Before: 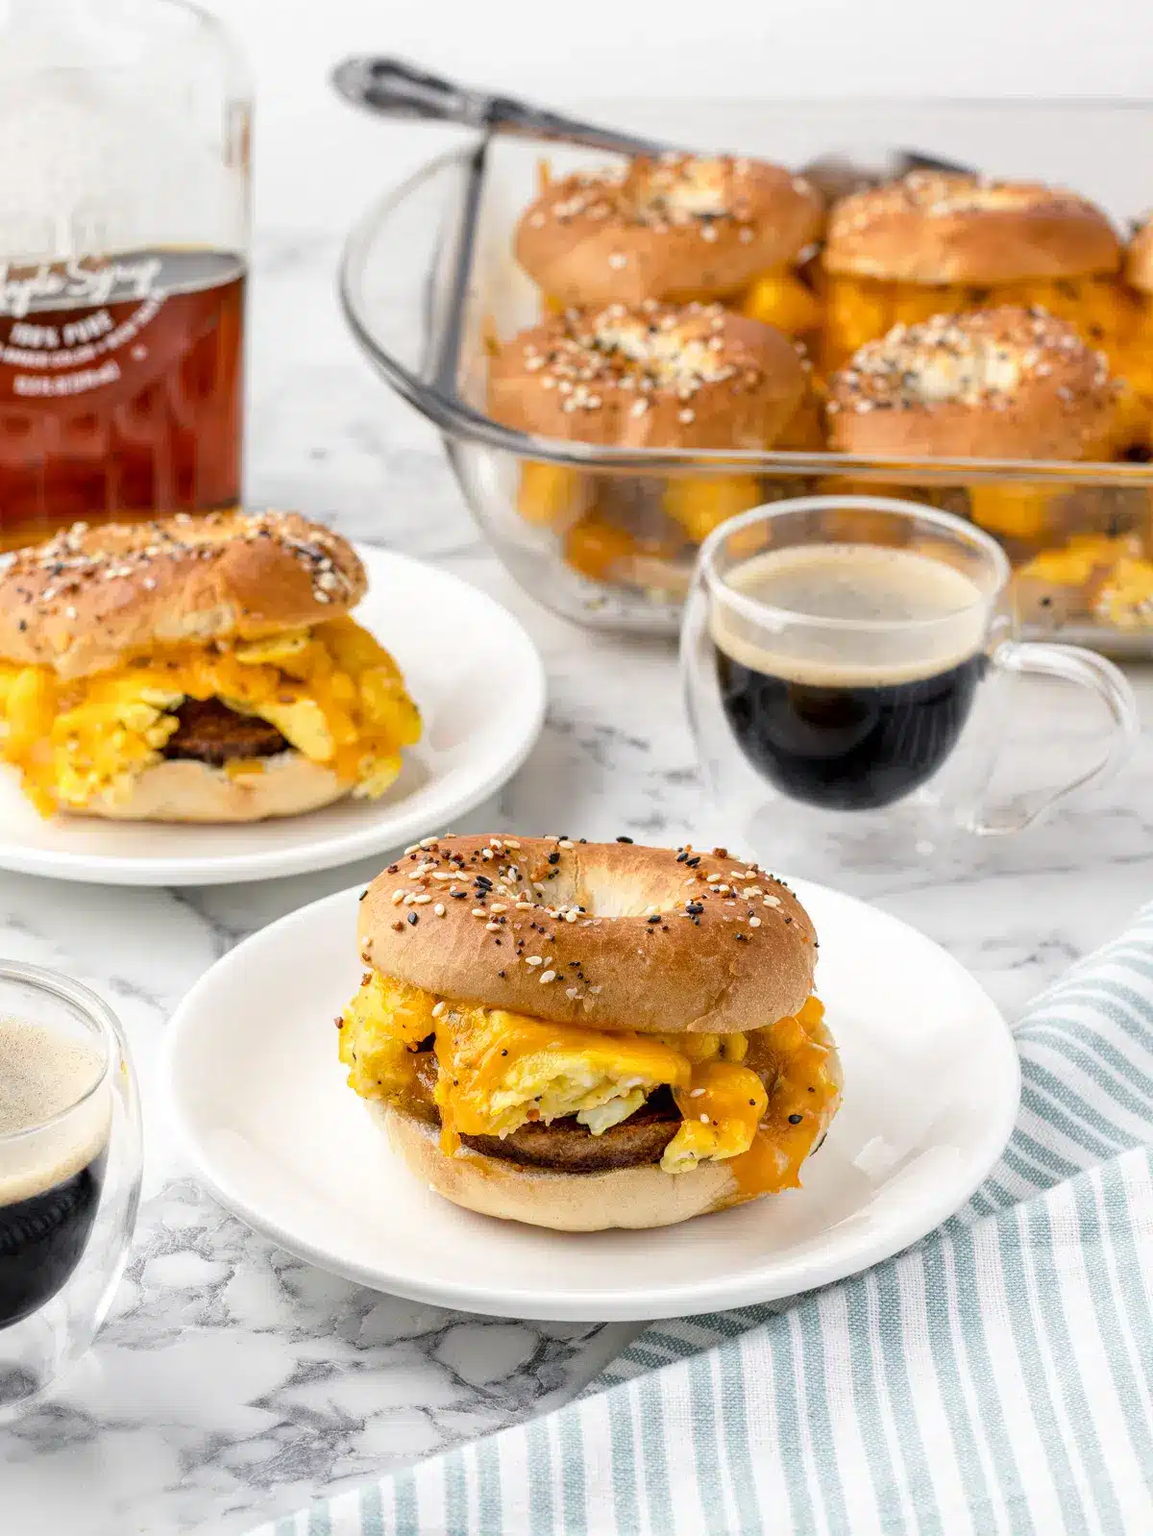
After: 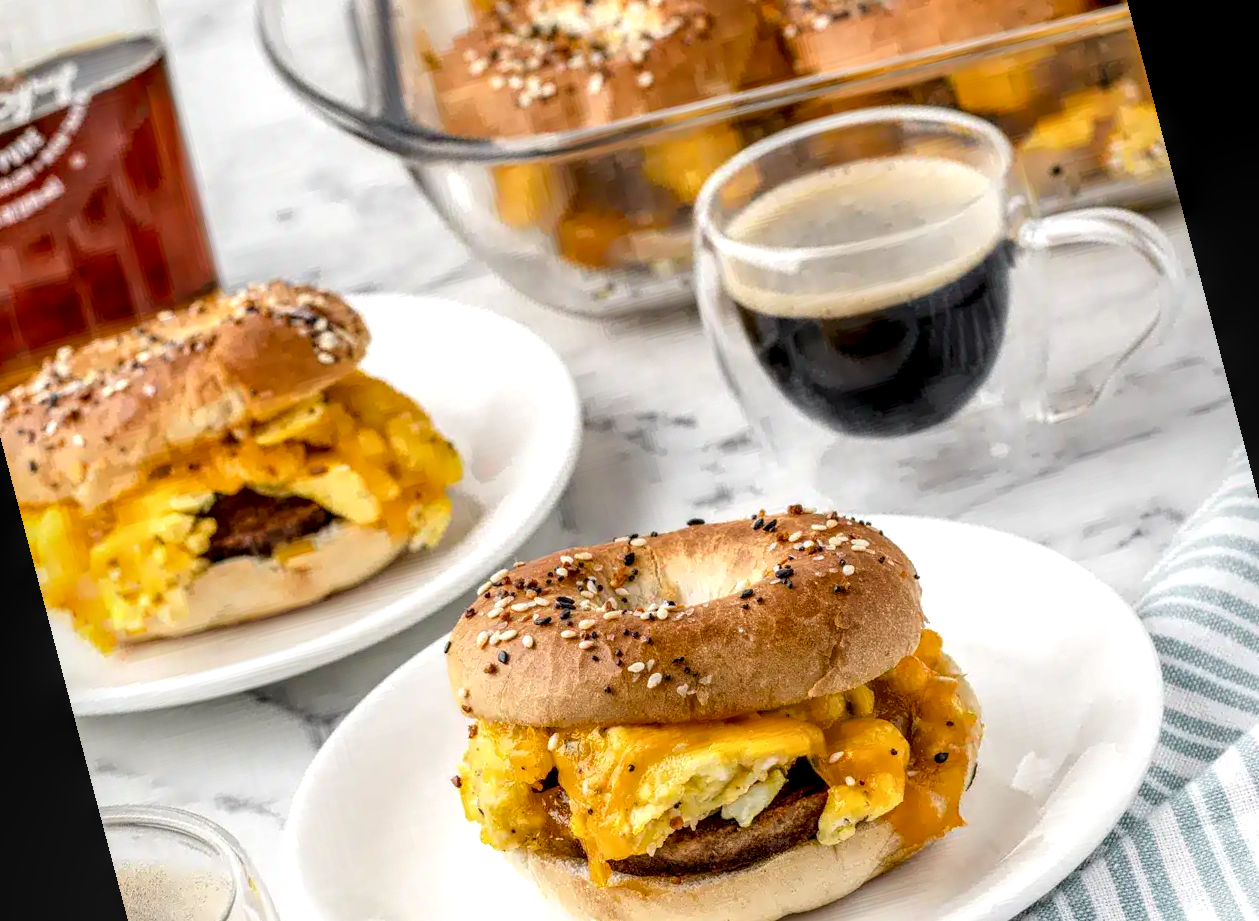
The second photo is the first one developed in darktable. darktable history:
local contrast: detail 150%
rotate and perspective: rotation -14.8°, crop left 0.1, crop right 0.903, crop top 0.25, crop bottom 0.748
